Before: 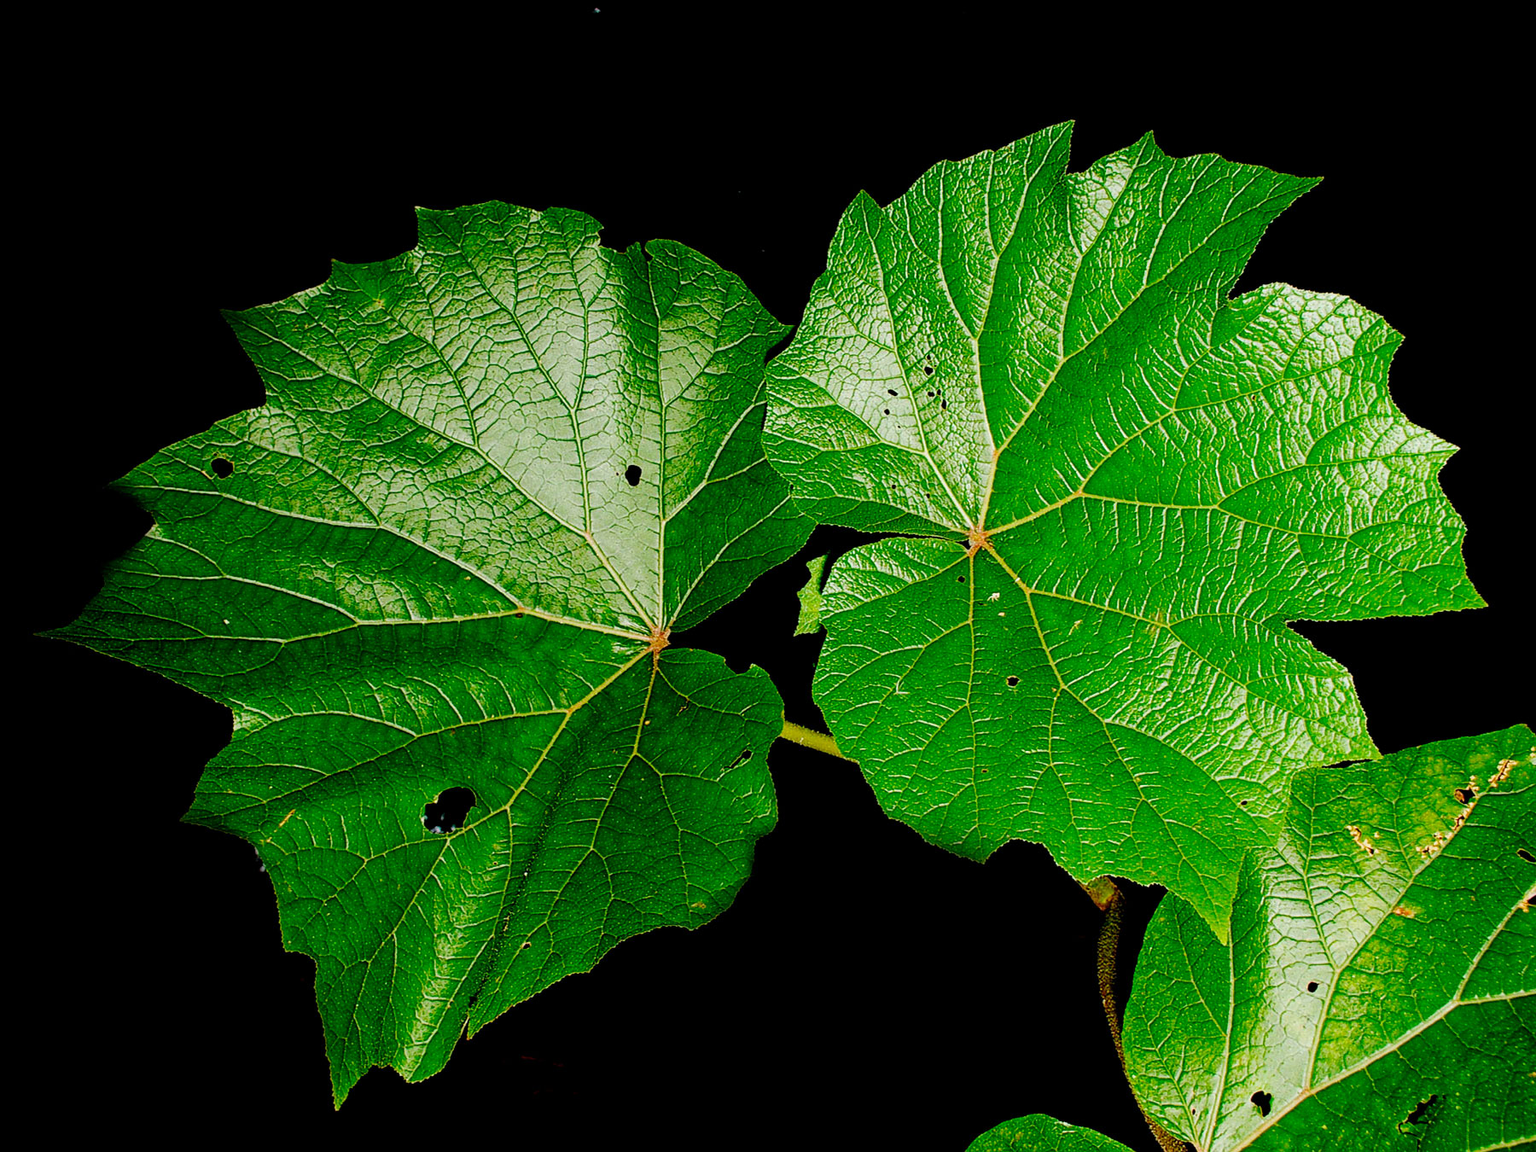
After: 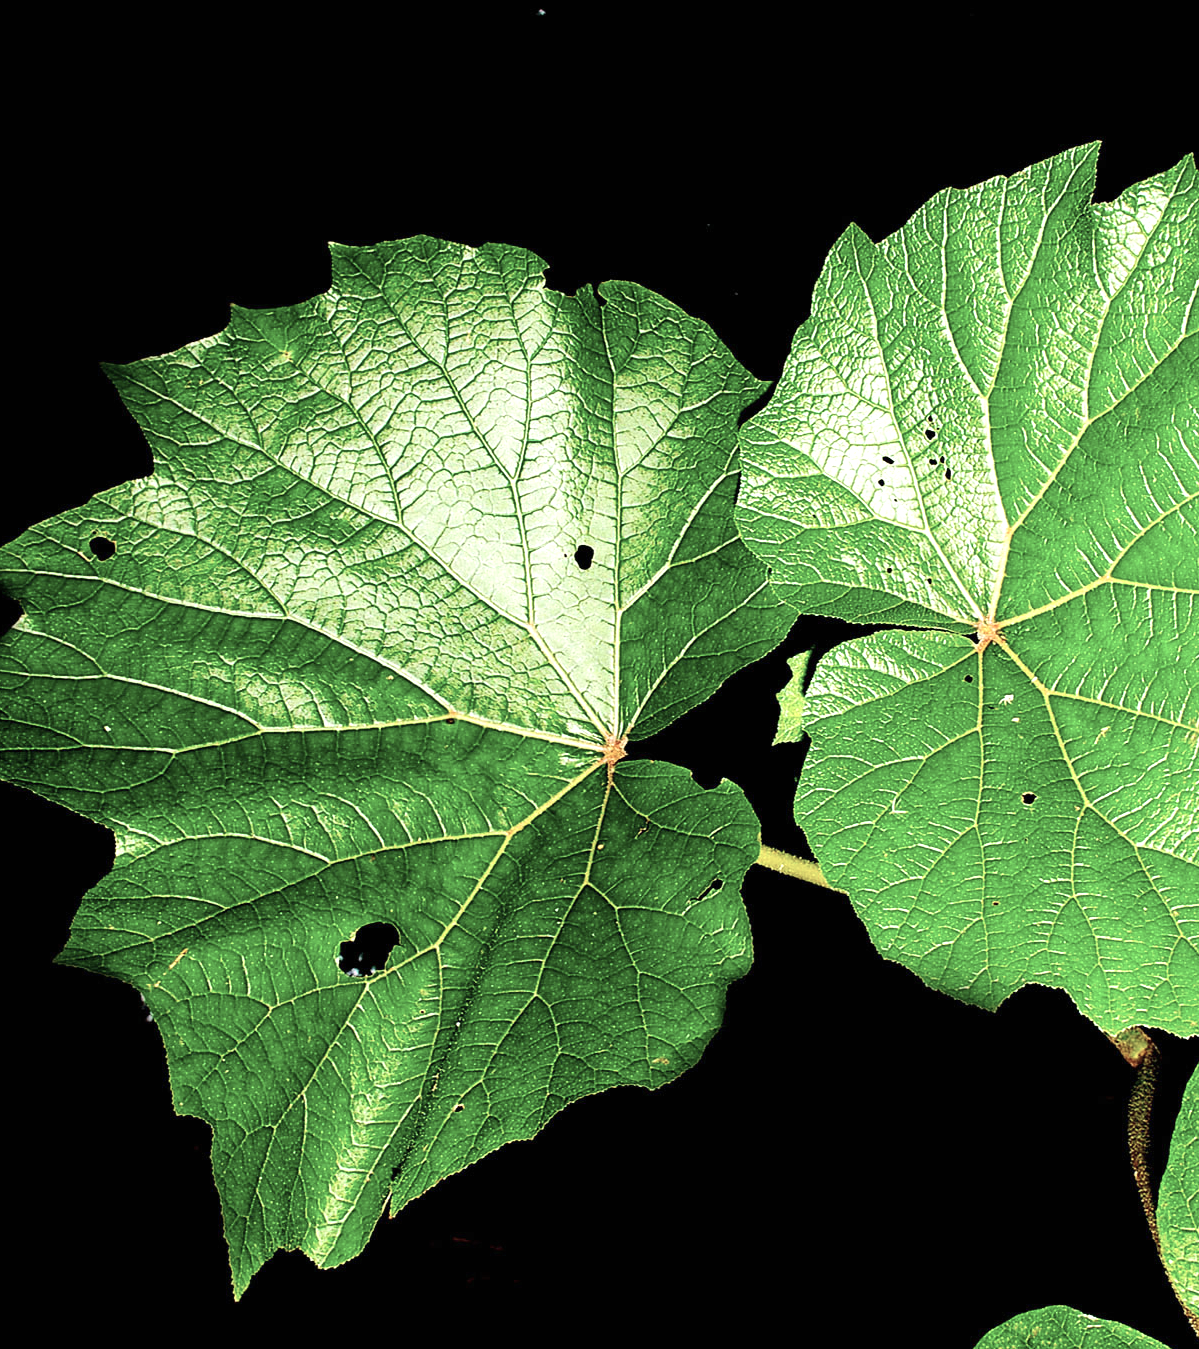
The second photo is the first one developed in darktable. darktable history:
crop and rotate: left 8.786%, right 24.548%
exposure: black level correction 0, exposure 1 EV, compensate exposure bias true, compensate highlight preservation false
contrast brightness saturation: contrast 0.1, saturation -0.36
